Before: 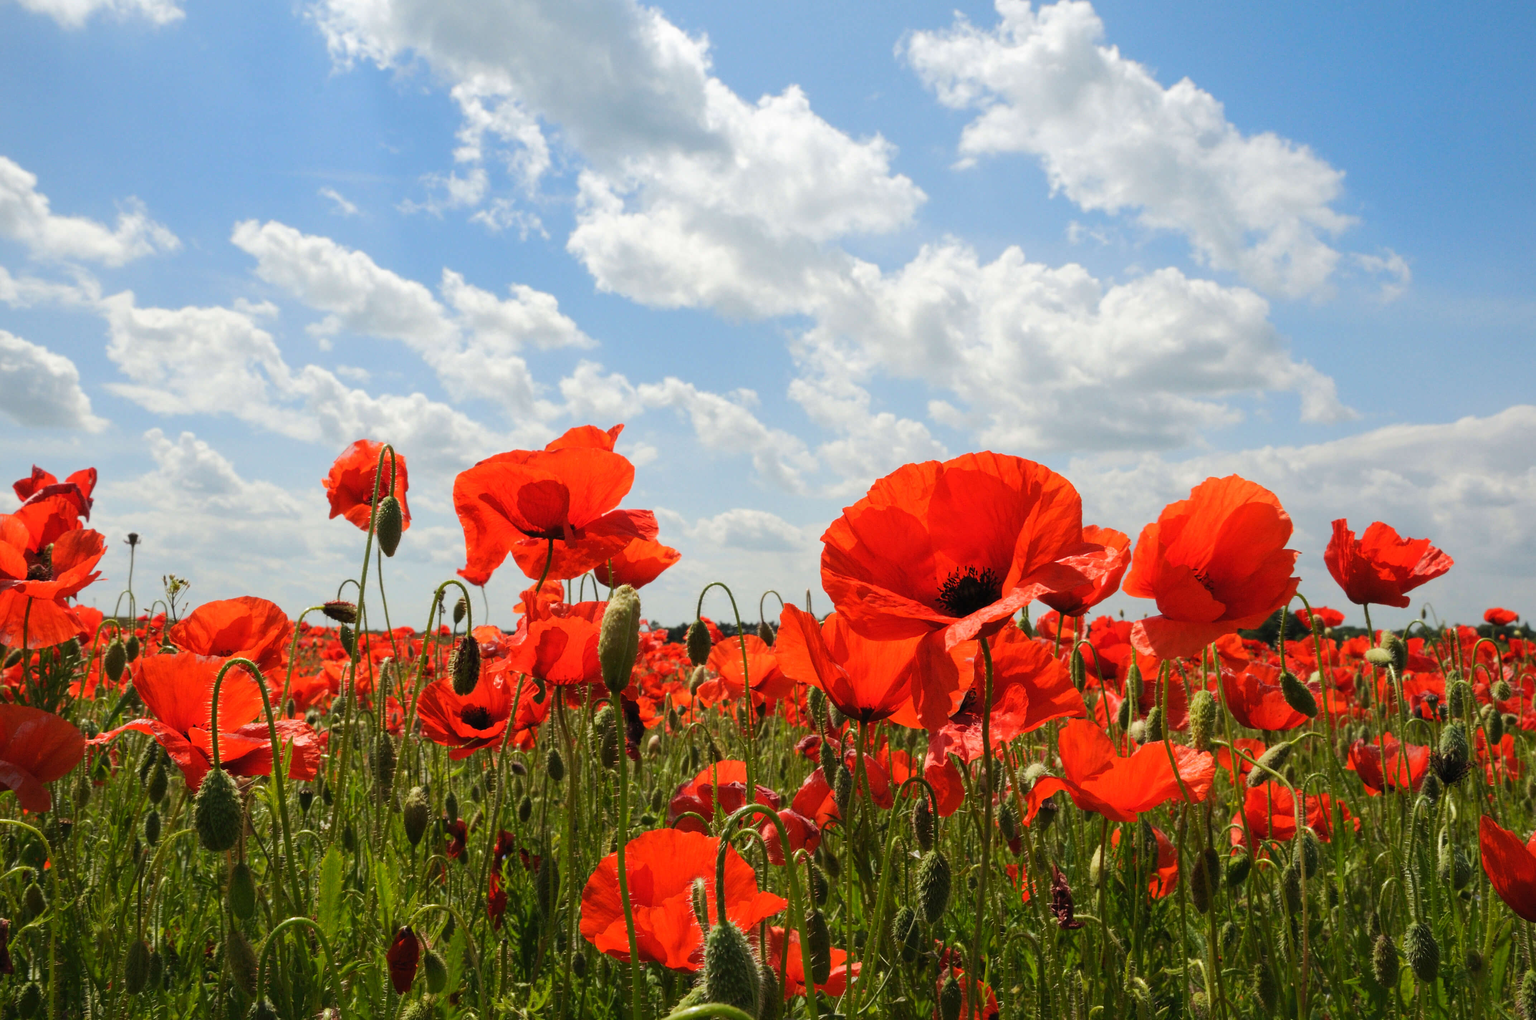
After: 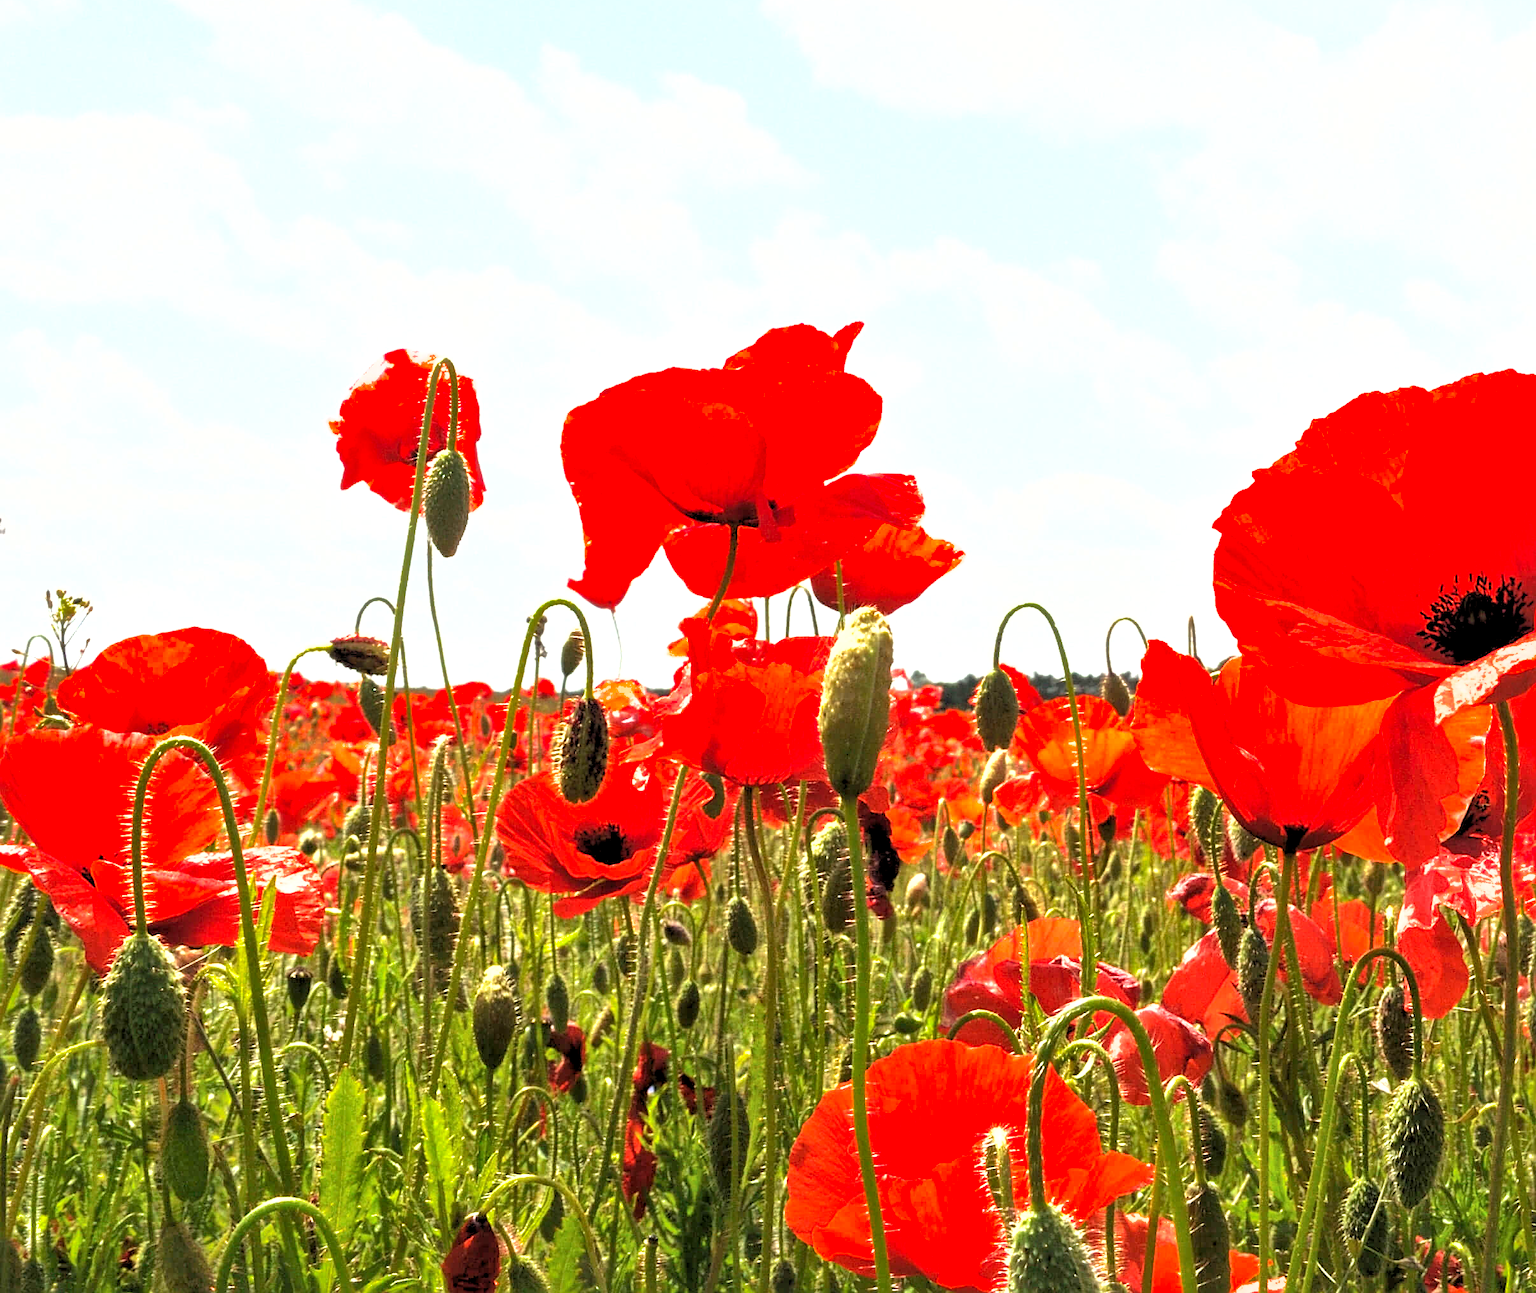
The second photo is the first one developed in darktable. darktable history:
exposure: black level correction 0, exposure 1.3 EV, compensate exposure bias true, compensate highlight preservation false
crop: left 8.966%, top 23.852%, right 34.699%, bottom 4.703%
sharpen: amount 0.478
rgb levels: levels [[0.013, 0.434, 0.89], [0, 0.5, 1], [0, 0.5, 1]]
local contrast: mode bilateral grid, contrast 20, coarseness 50, detail 140%, midtone range 0.2
shadows and highlights: on, module defaults
tone equalizer: on, module defaults
